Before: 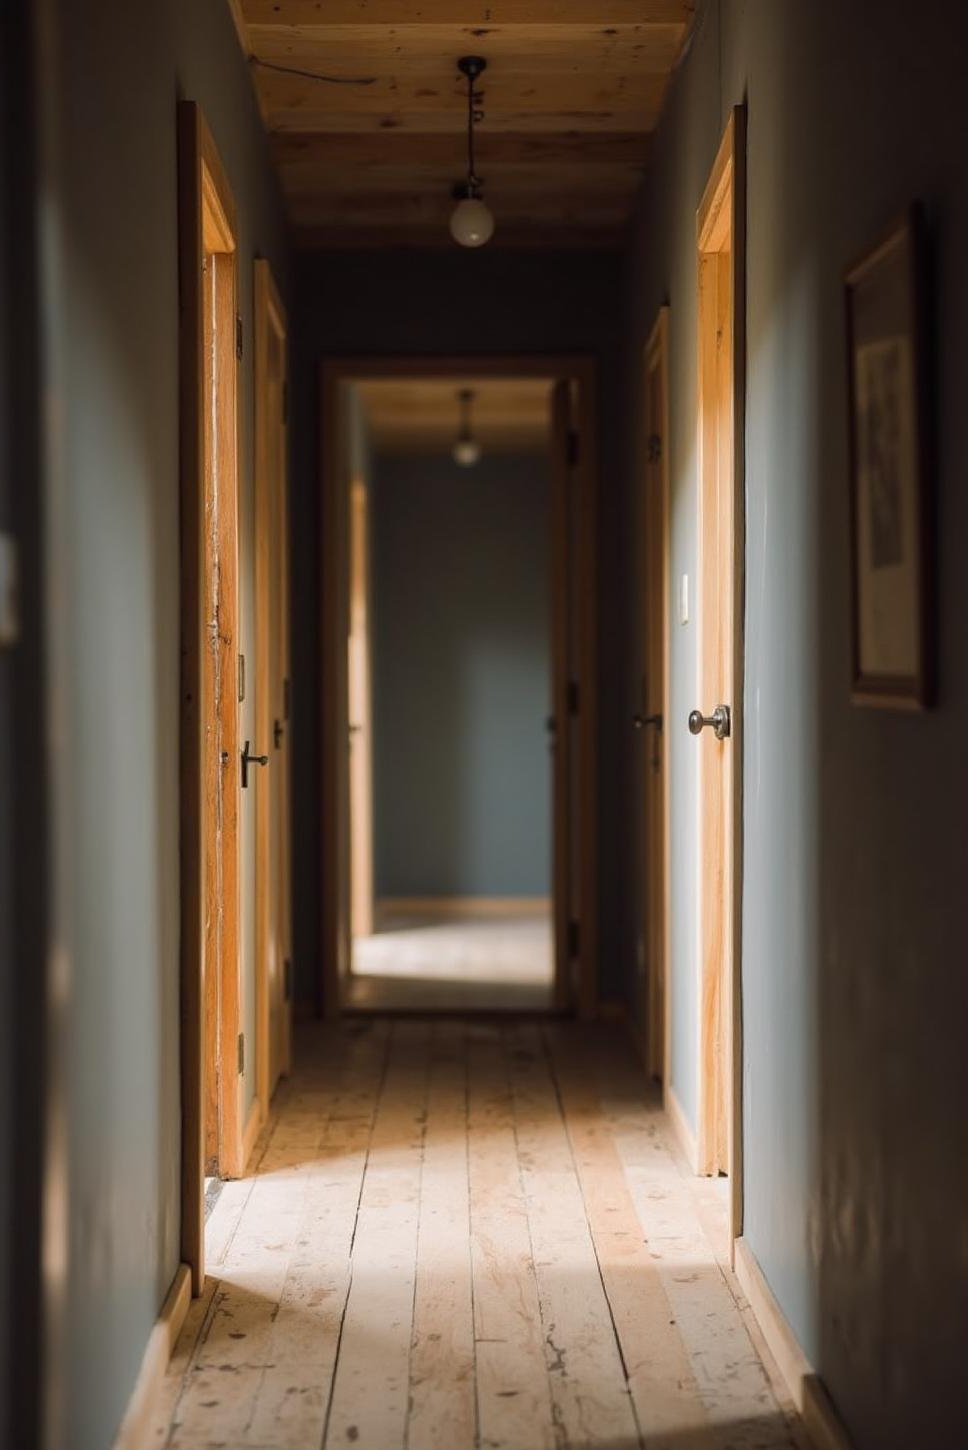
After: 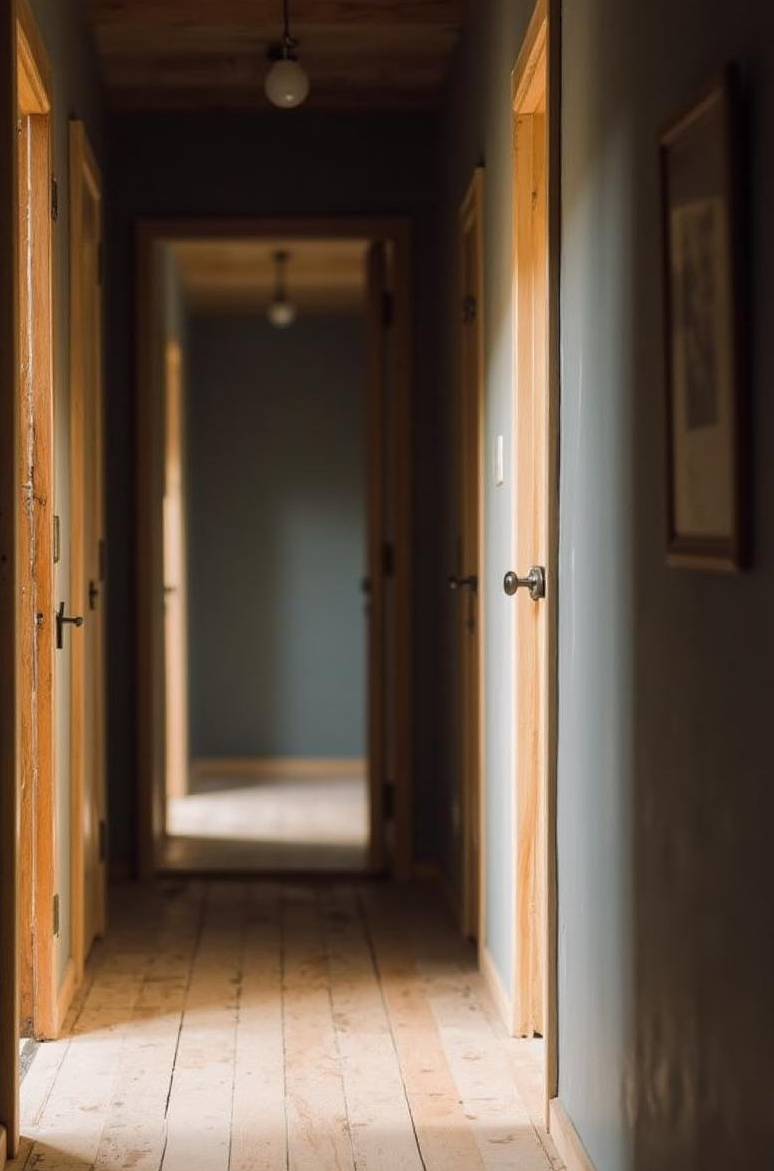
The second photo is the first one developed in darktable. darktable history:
crop: left 19.134%, top 9.626%, bottom 9.572%
